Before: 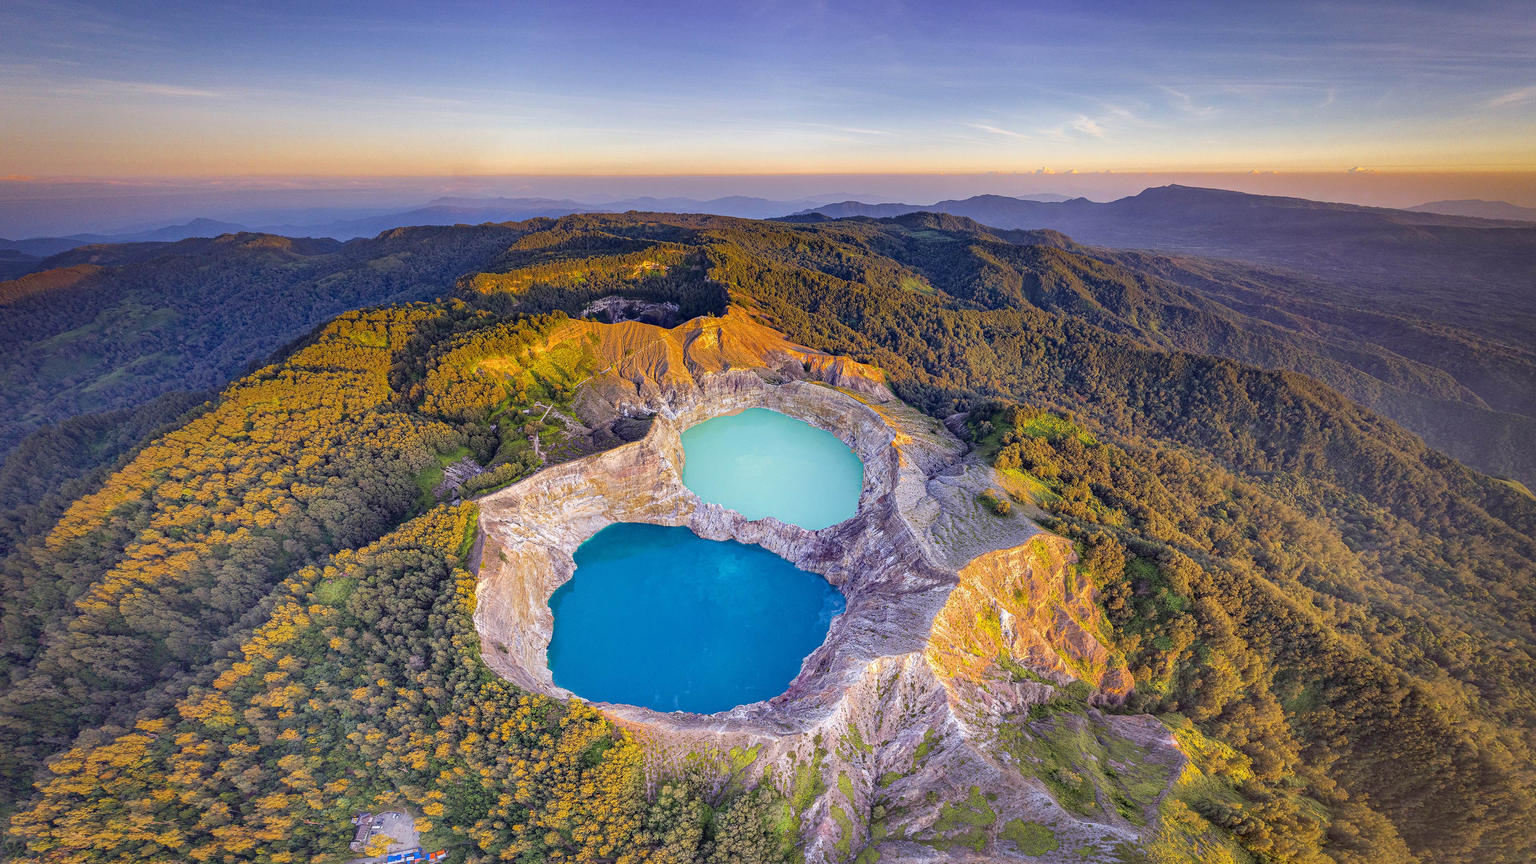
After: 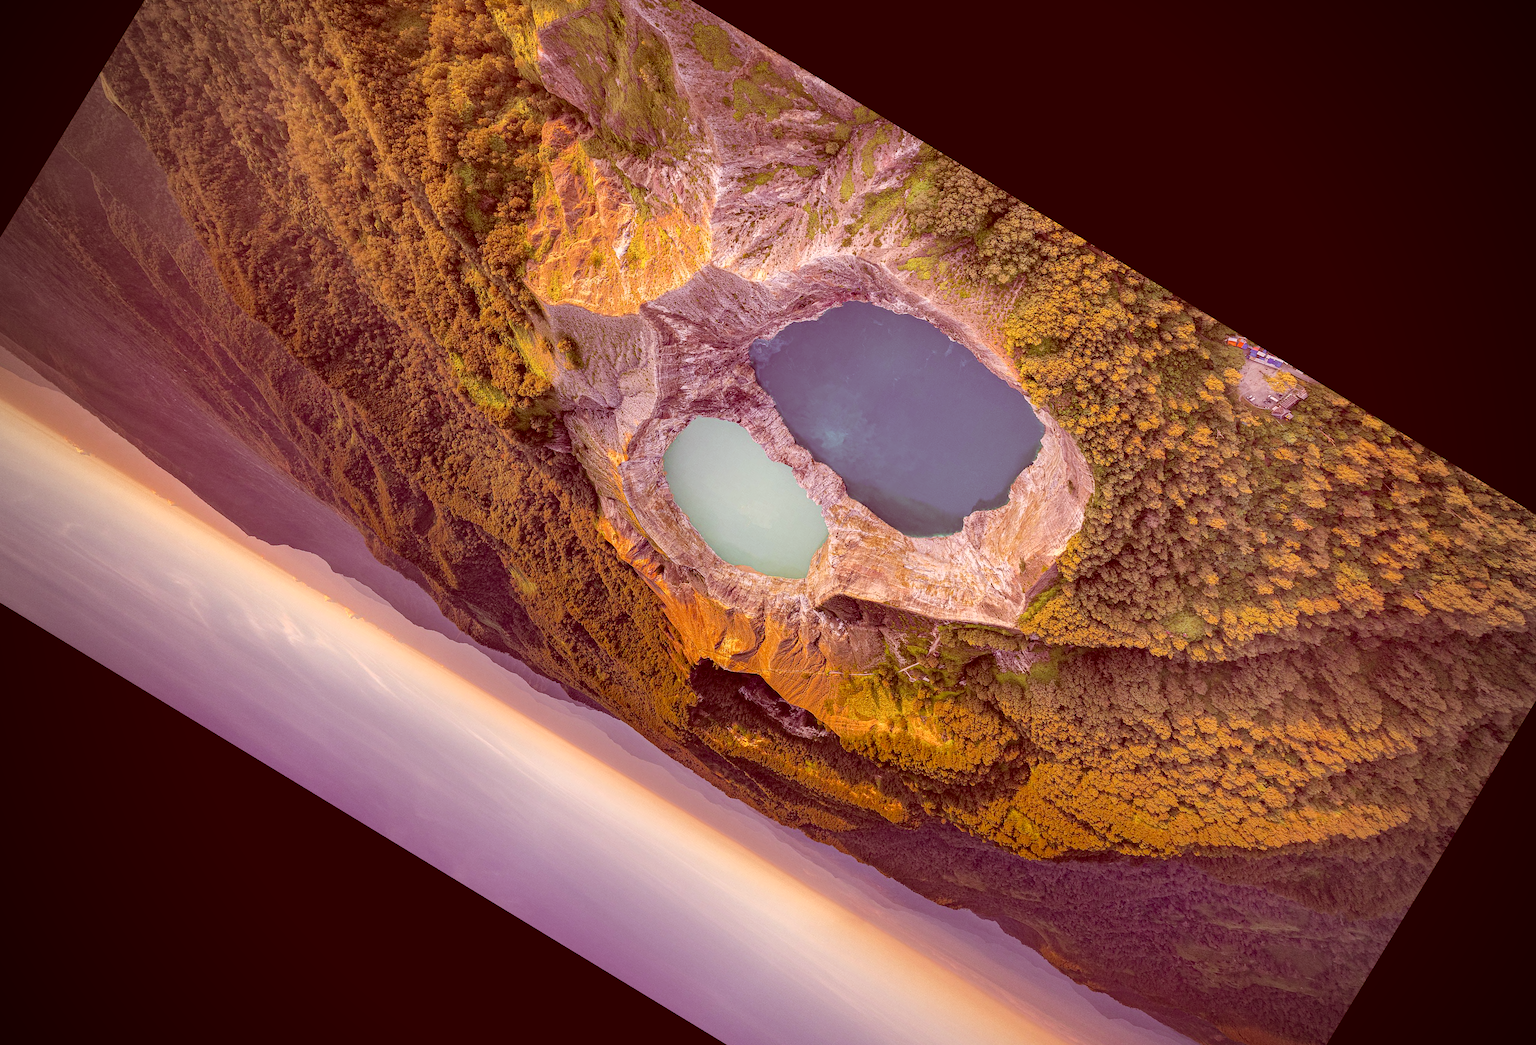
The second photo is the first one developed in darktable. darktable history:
crop and rotate: angle 148.68°, left 9.111%, top 15.603%, right 4.588%, bottom 17.041%
color correction: highlights a* 9.03, highlights b* 8.71, shadows a* 40, shadows b* 40, saturation 0.8
vignetting: fall-off radius 45%, brightness -0.33
